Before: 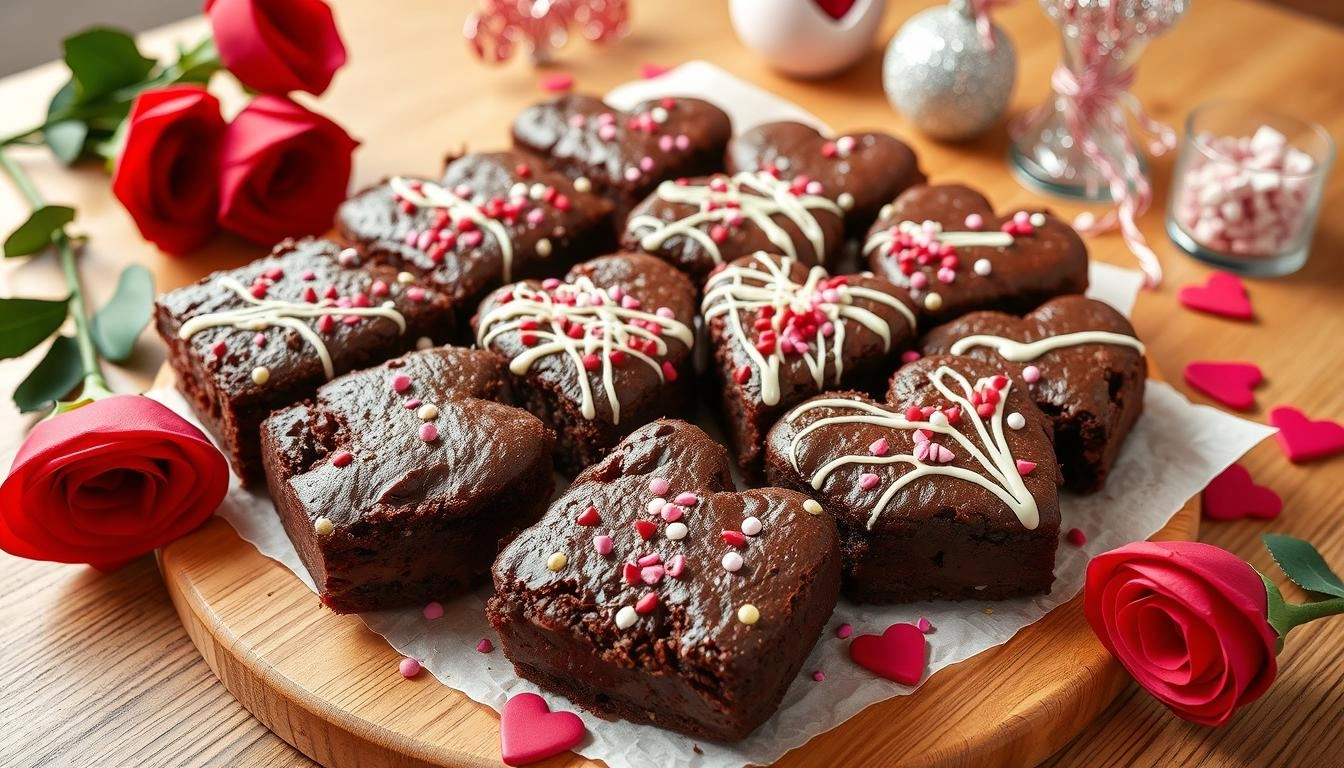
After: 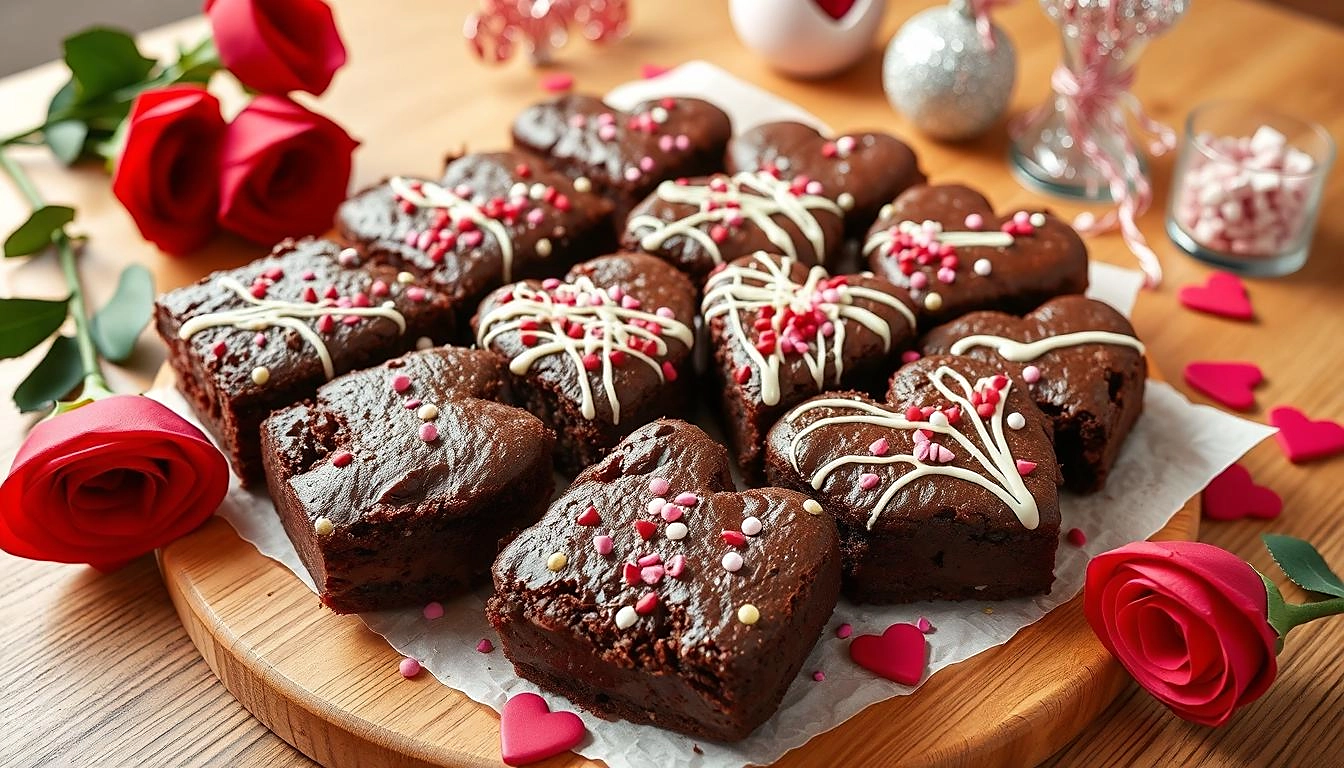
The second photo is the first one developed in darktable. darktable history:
sharpen: radius 1.906, amount 0.405, threshold 1.492
